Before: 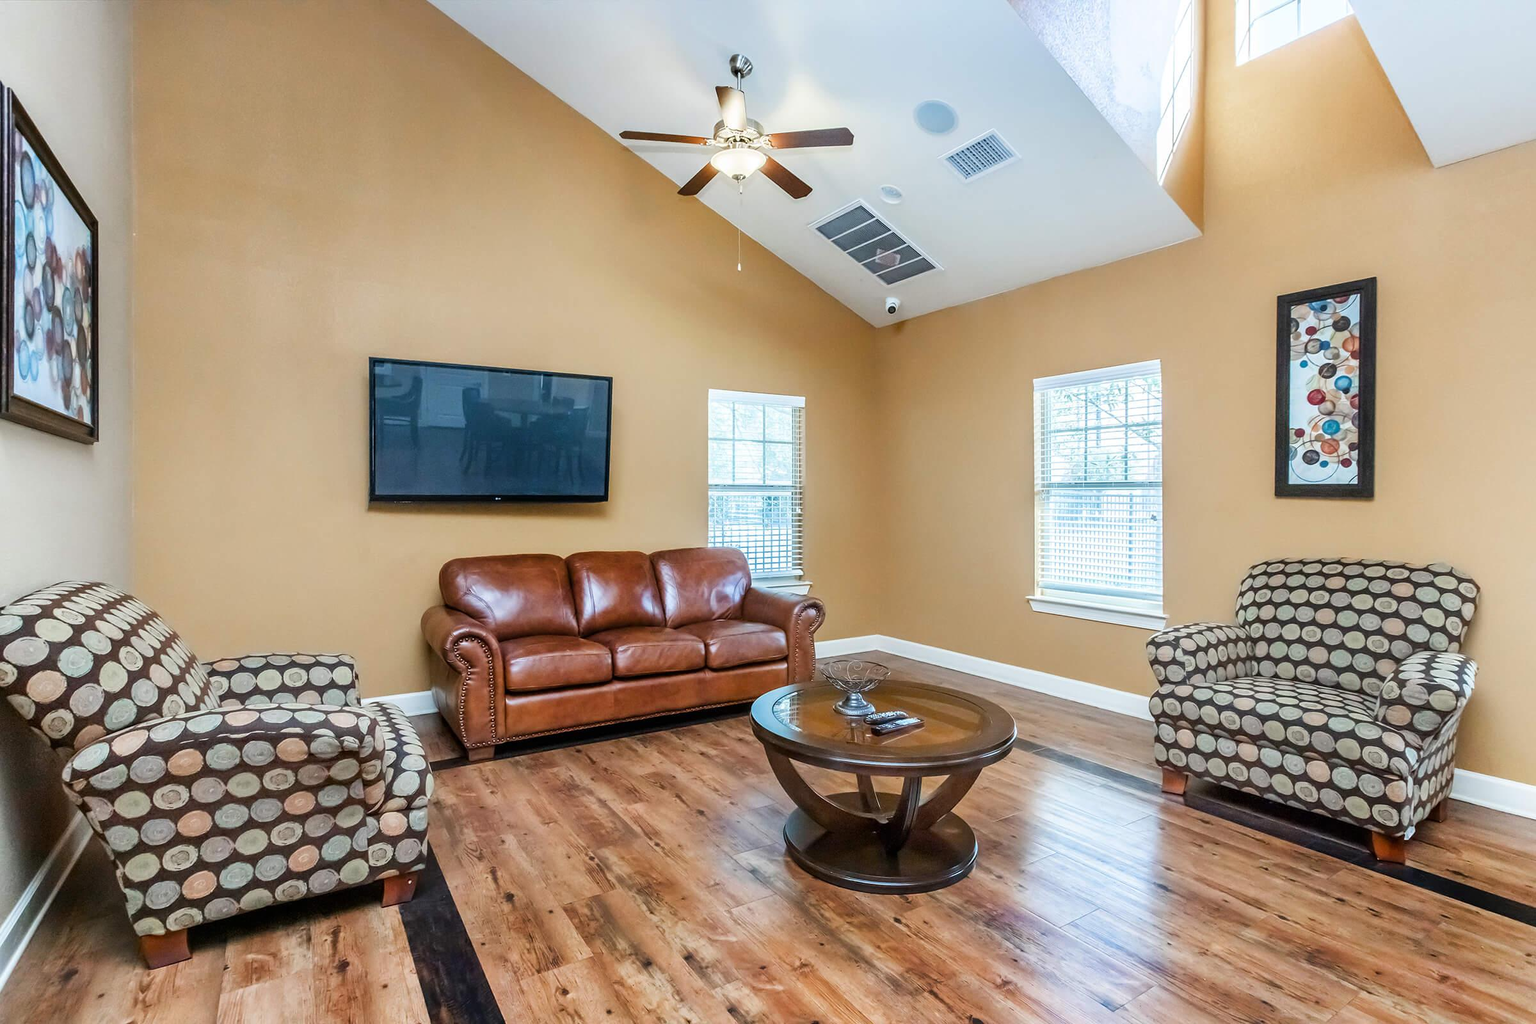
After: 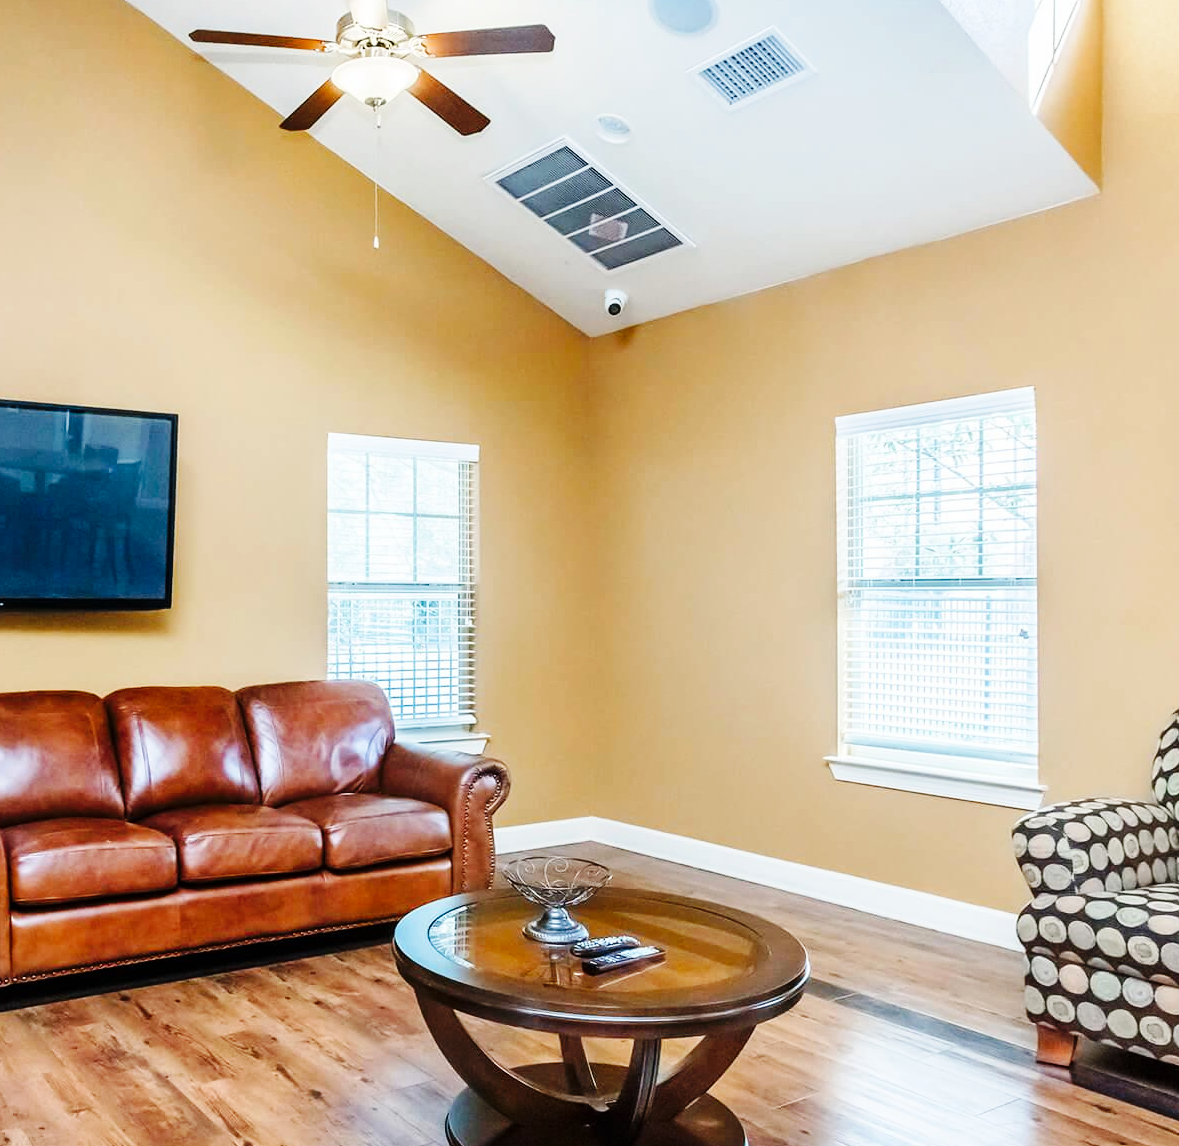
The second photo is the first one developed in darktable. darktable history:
crop: left 32.498%, top 10.994%, right 18.364%, bottom 17.375%
base curve: curves: ch0 [(0, 0) (0.036, 0.025) (0.121, 0.166) (0.206, 0.329) (0.605, 0.79) (1, 1)], preserve colors none
